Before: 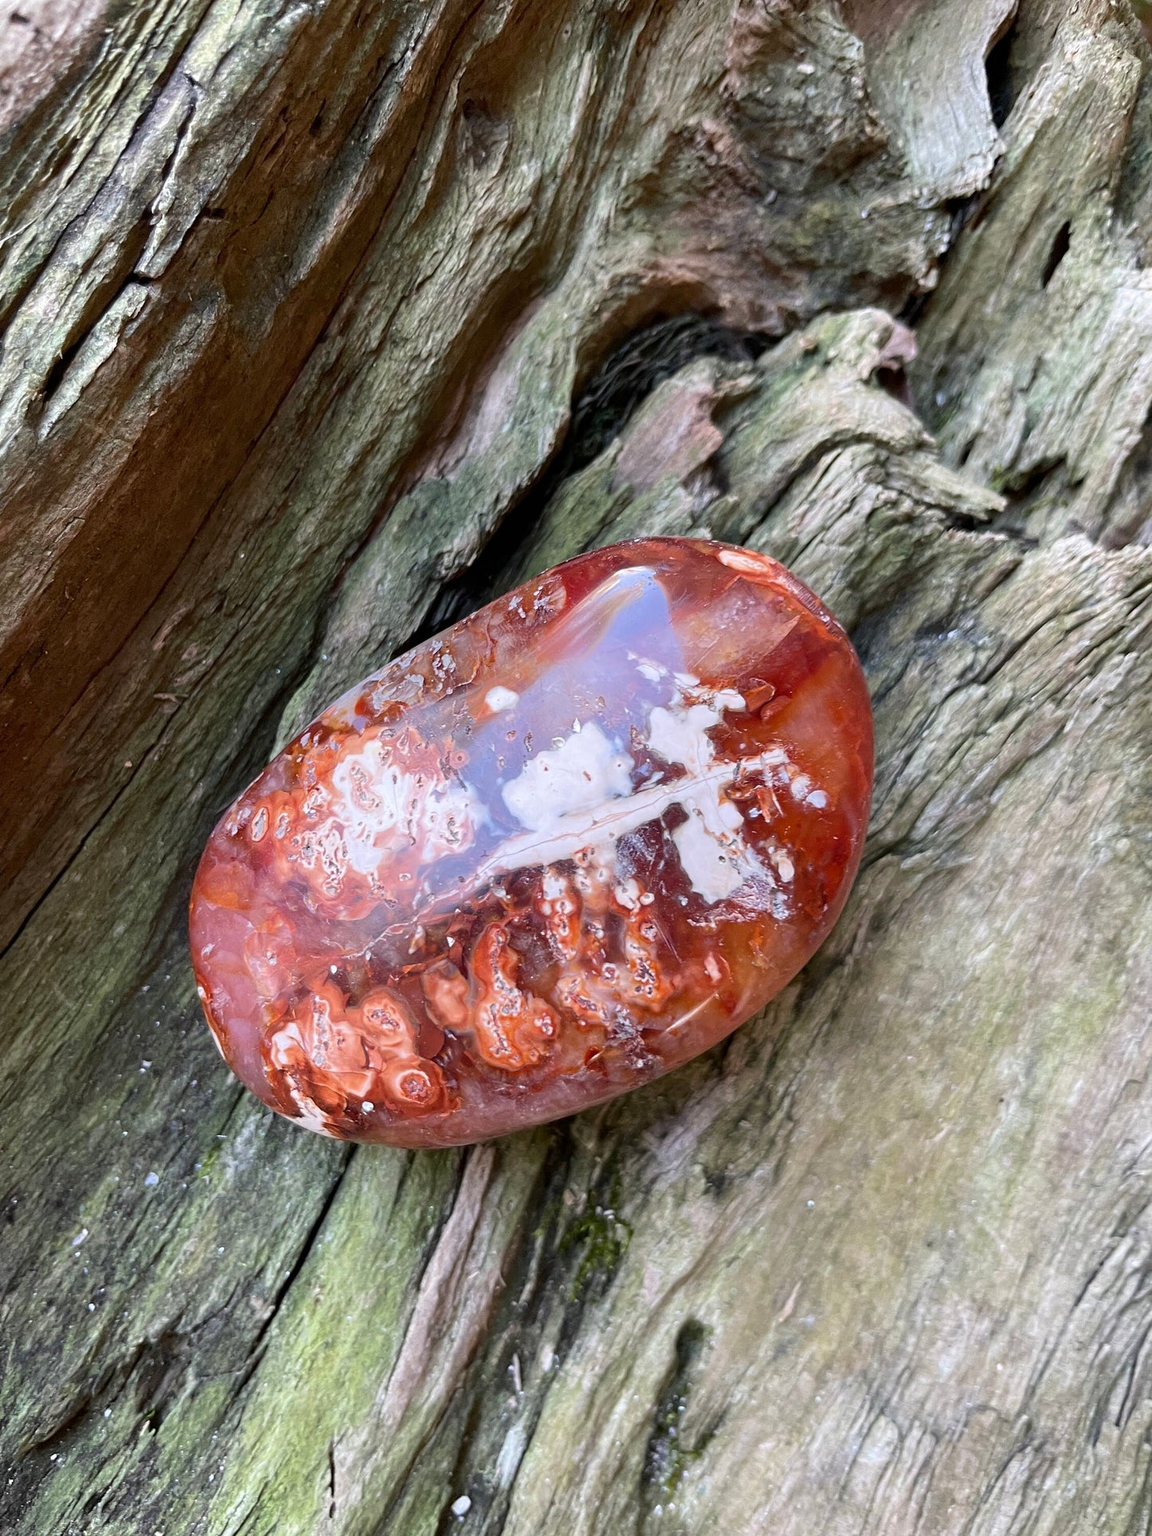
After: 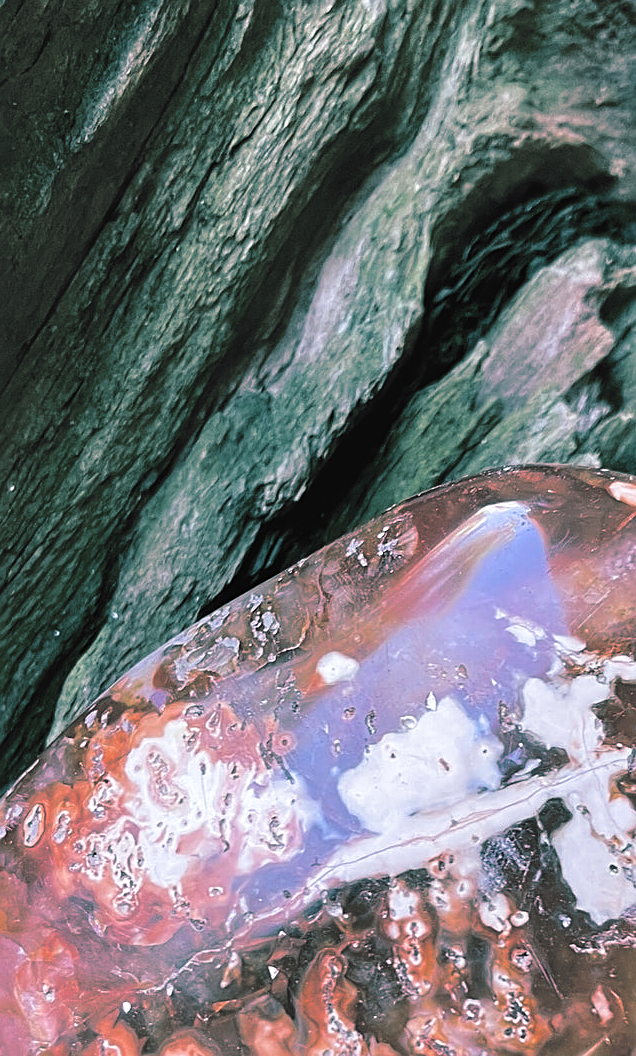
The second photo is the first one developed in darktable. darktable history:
crop: left 20.248%, top 10.86%, right 35.675%, bottom 34.321%
color balance: lift [1, 1.015, 1.004, 0.985], gamma [1, 0.958, 0.971, 1.042], gain [1, 0.956, 0.977, 1.044]
sharpen: on, module defaults
contrast equalizer: octaves 7, y [[0.6 ×6], [0.55 ×6], [0 ×6], [0 ×6], [0 ×6]], mix 0.15
split-toning: shadows › hue 183.6°, shadows › saturation 0.52, highlights › hue 0°, highlights › saturation 0
